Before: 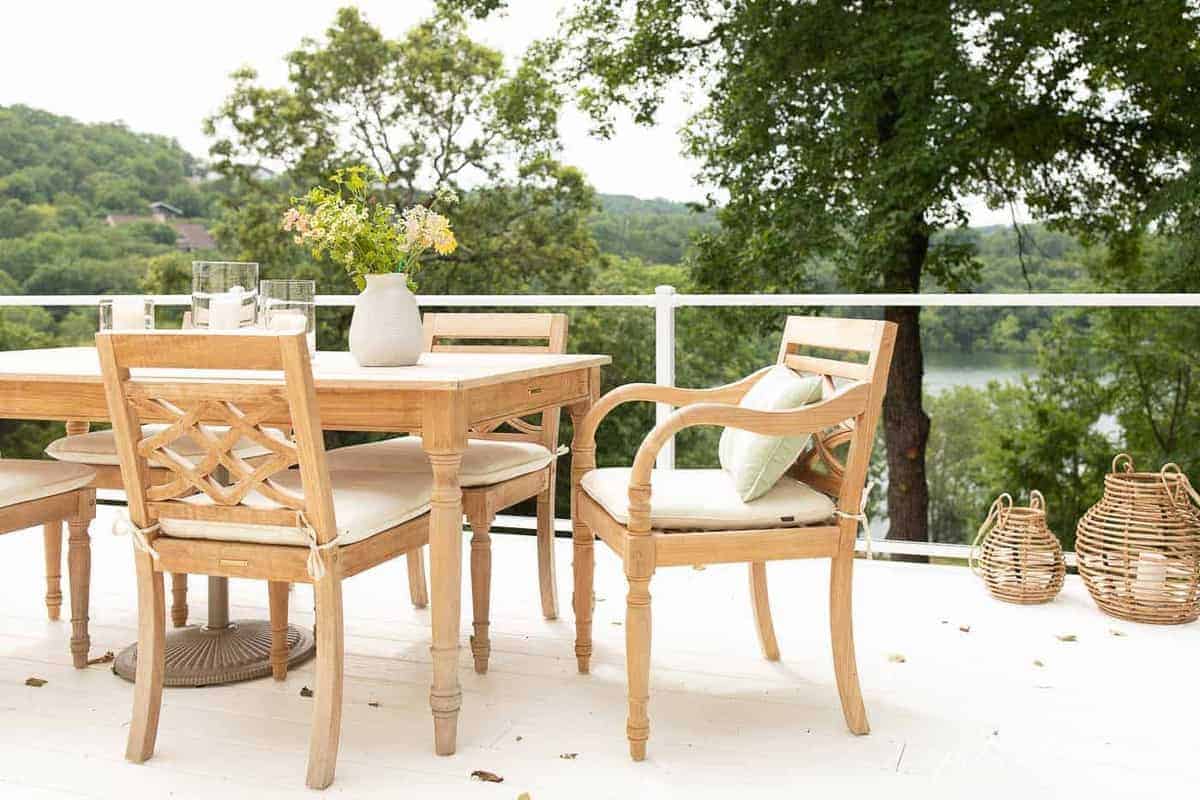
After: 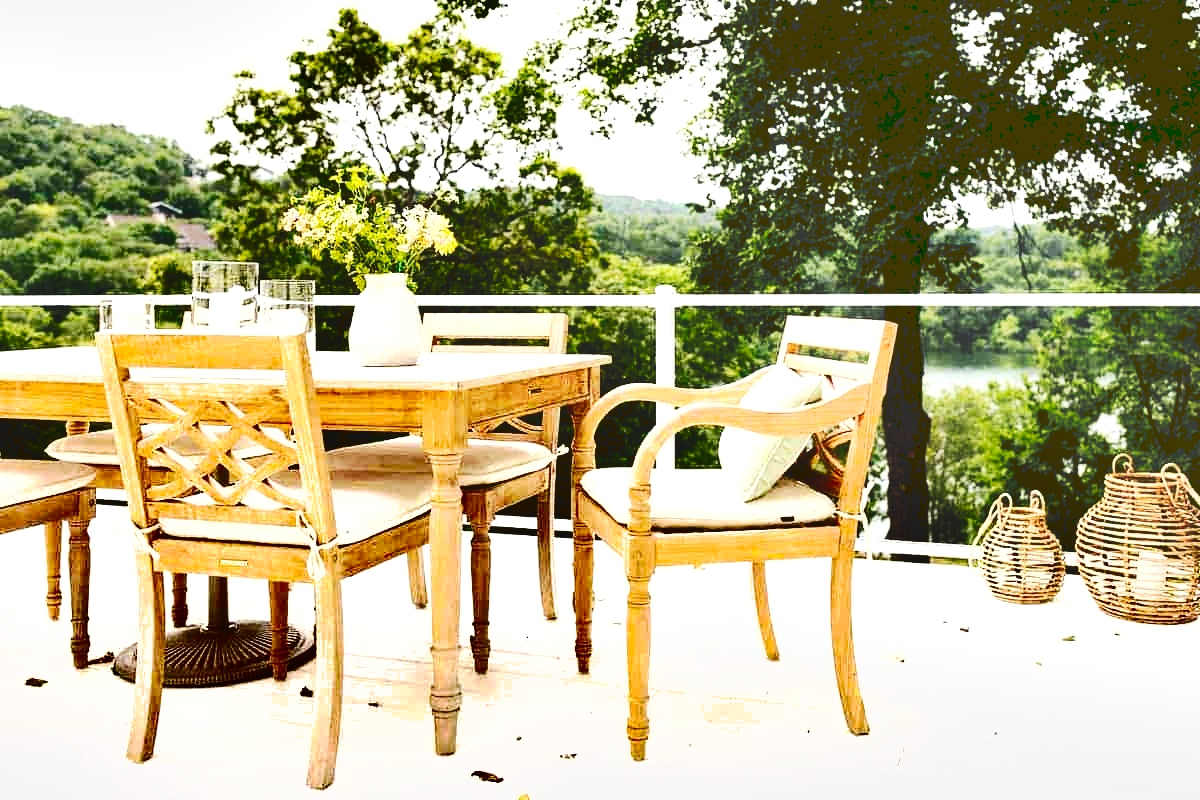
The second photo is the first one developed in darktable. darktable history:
contrast brightness saturation: contrast 0.206, brightness -0.108, saturation 0.208
tone curve: curves: ch0 [(0, 0) (0.003, 0.235) (0.011, 0.235) (0.025, 0.235) (0.044, 0.235) (0.069, 0.235) (0.1, 0.237) (0.136, 0.239) (0.177, 0.243) (0.224, 0.256) (0.277, 0.287) (0.335, 0.329) (0.399, 0.391) (0.468, 0.476) (0.543, 0.574) (0.623, 0.683) (0.709, 0.778) (0.801, 0.869) (0.898, 0.924) (1, 1)], preserve colors none
shadows and highlights: radius 101.71, shadows 50.33, highlights -64.62, soften with gaussian
tone equalizer: -8 EV -0.773 EV, -7 EV -0.678 EV, -6 EV -0.628 EV, -5 EV -0.417 EV, -3 EV 0.381 EV, -2 EV 0.6 EV, -1 EV 0.681 EV, +0 EV 0.723 EV
